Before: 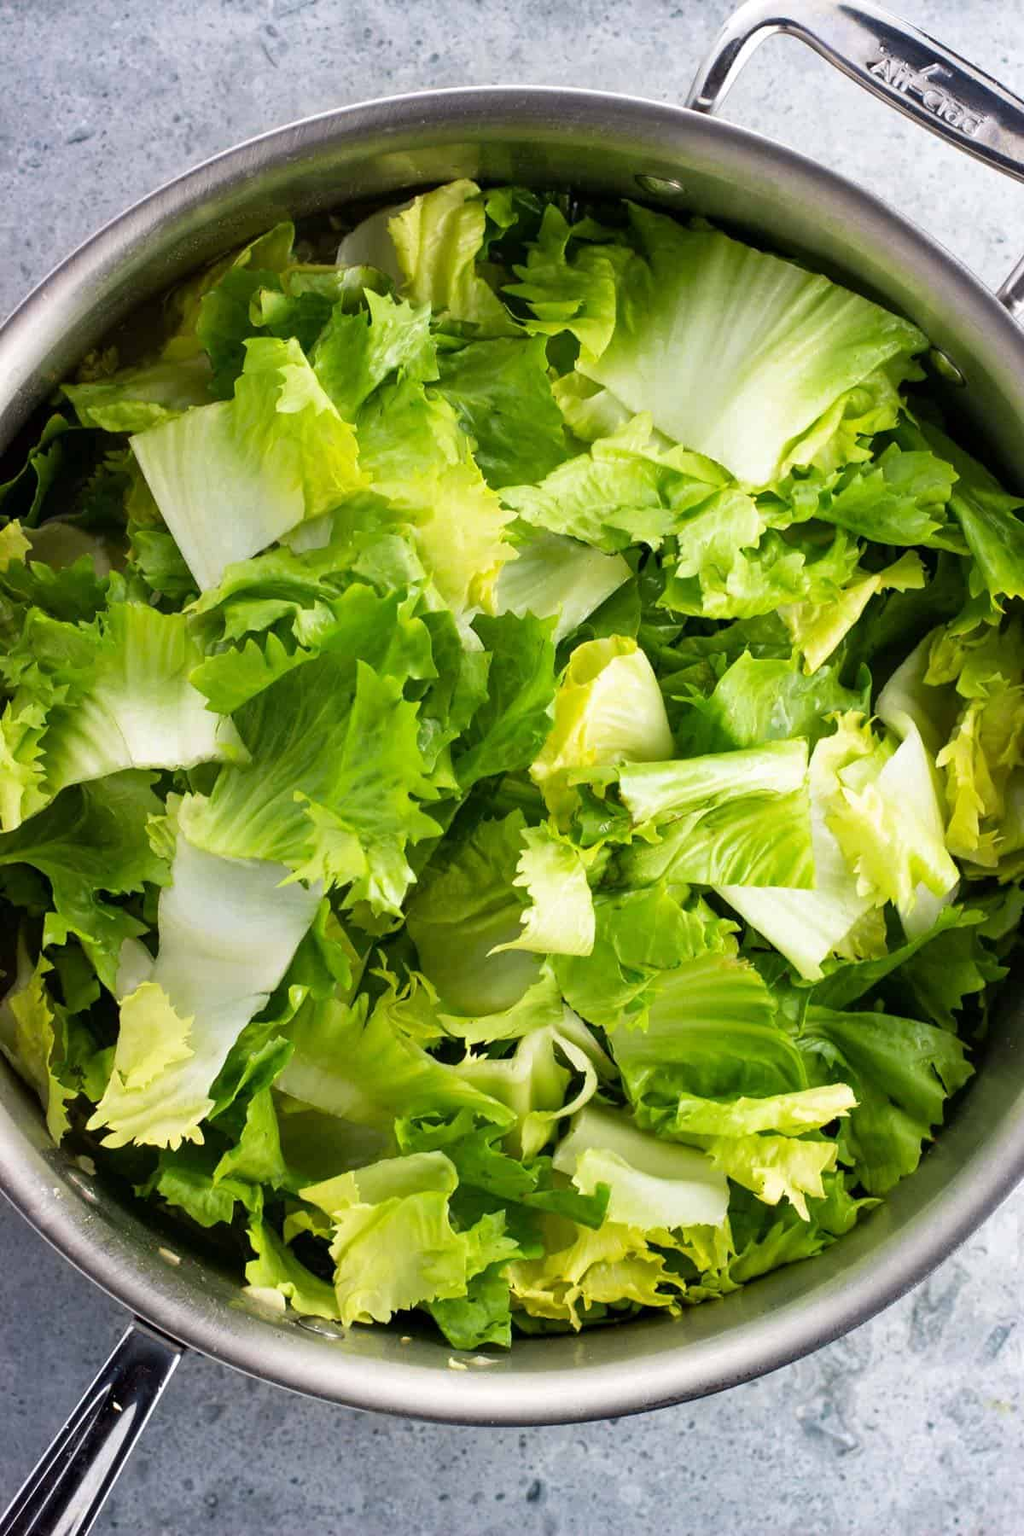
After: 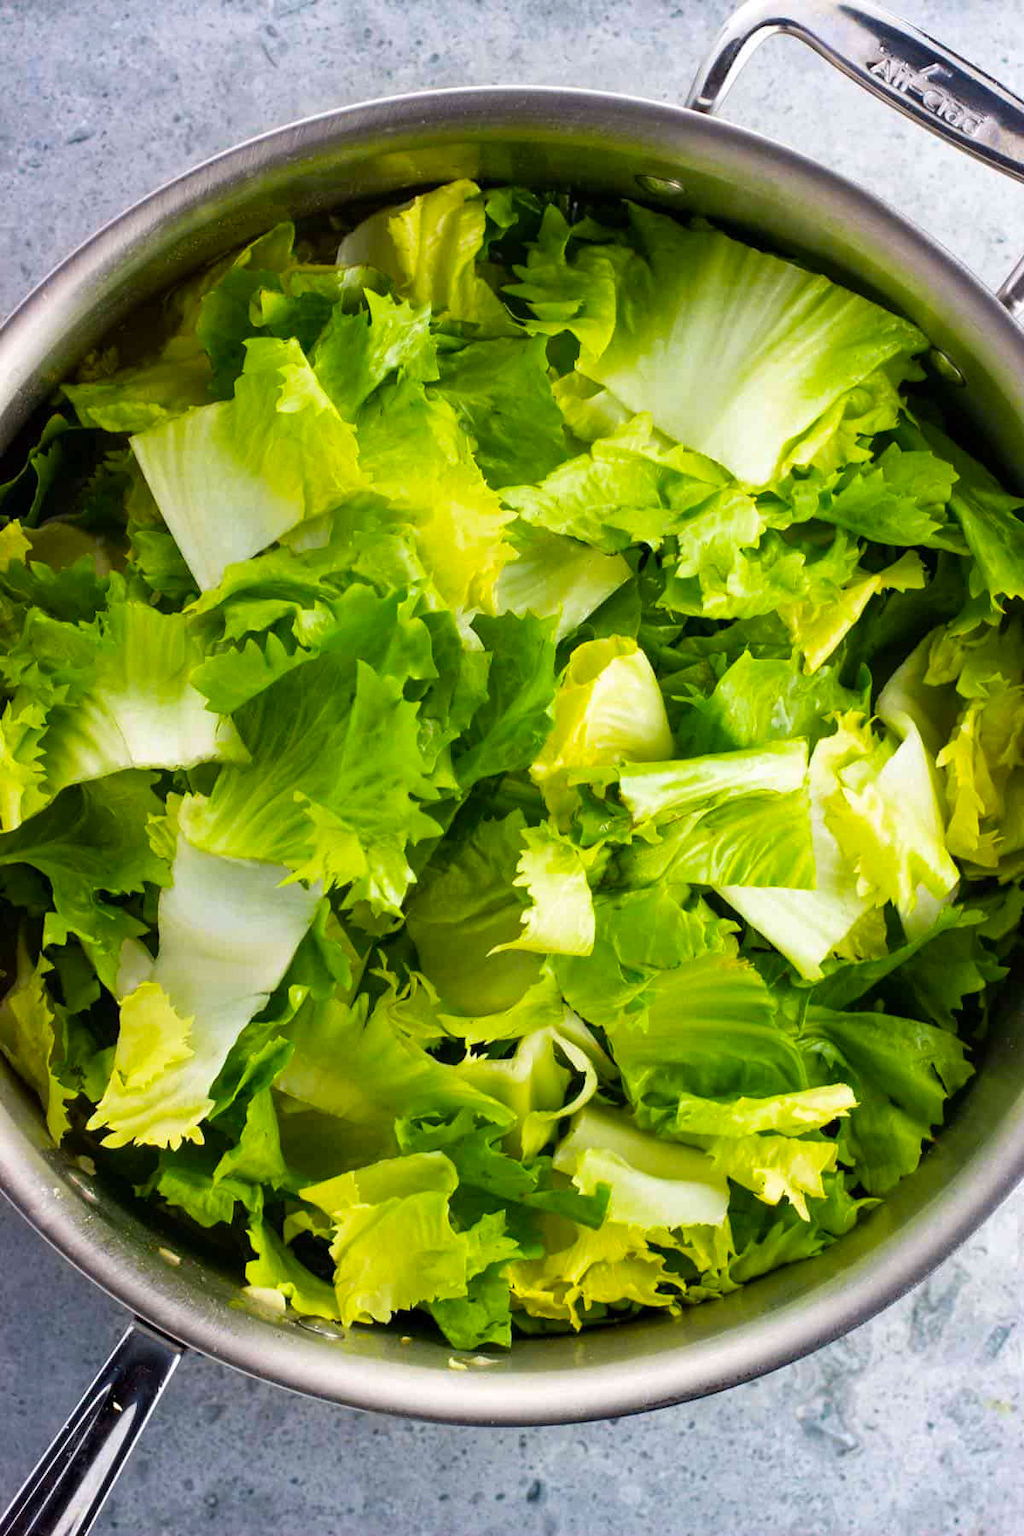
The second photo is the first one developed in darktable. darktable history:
color balance rgb: perceptual saturation grading › global saturation 25.816%, global vibrance 18.138%
